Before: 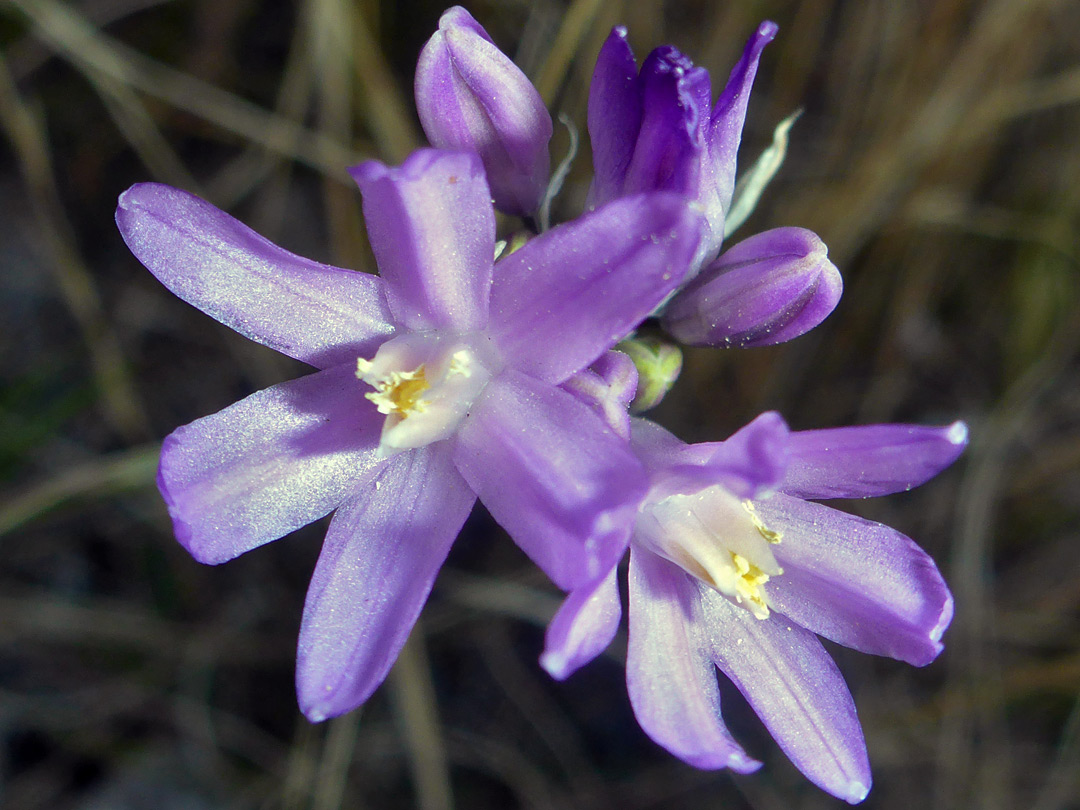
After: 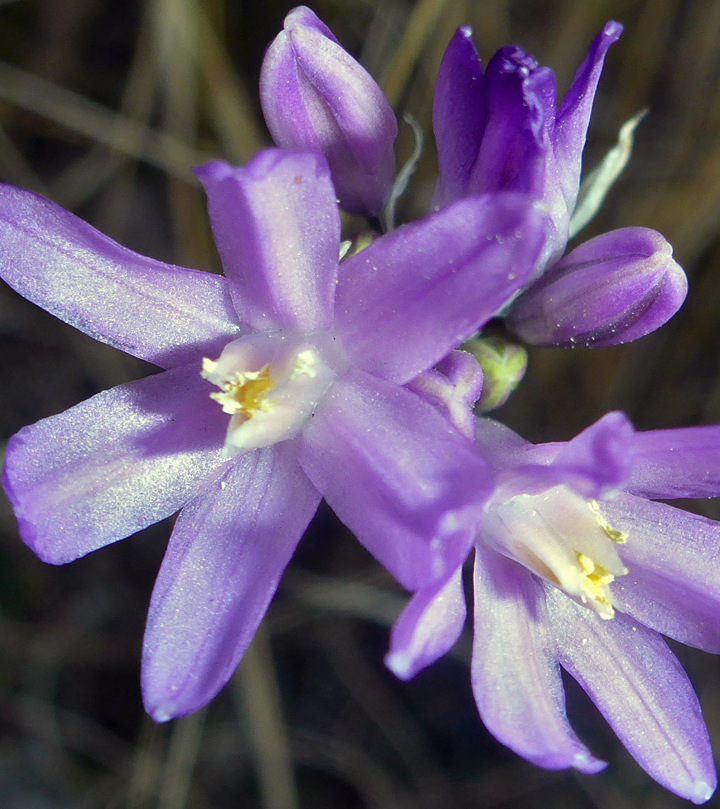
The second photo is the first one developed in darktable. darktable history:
crop and rotate: left 14.352%, right 18.964%
